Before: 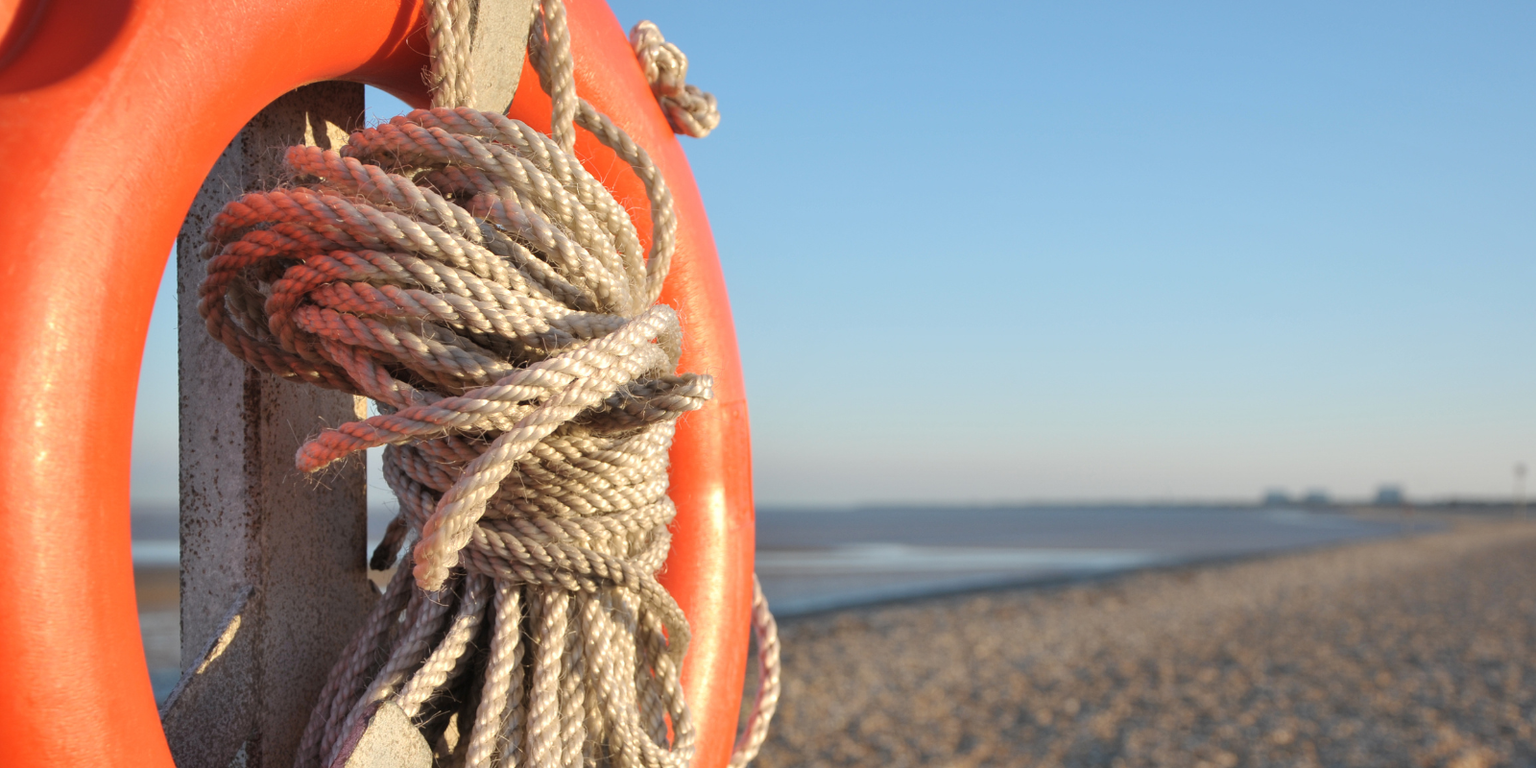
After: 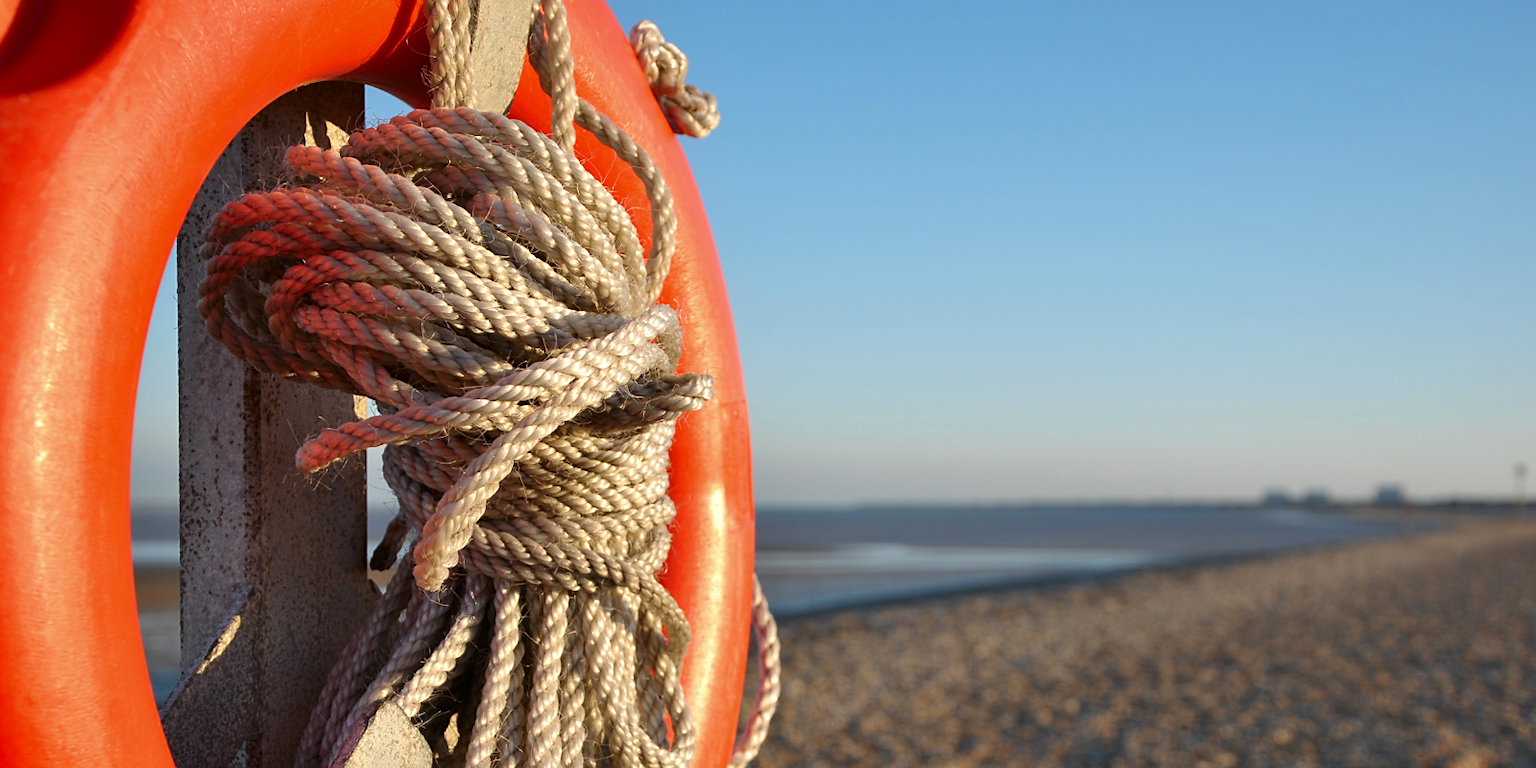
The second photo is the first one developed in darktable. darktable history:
sharpen: radius 1.864, amount 0.398, threshold 1.271
contrast brightness saturation: contrast 0.07, brightness -0.14, saturation 0.11
